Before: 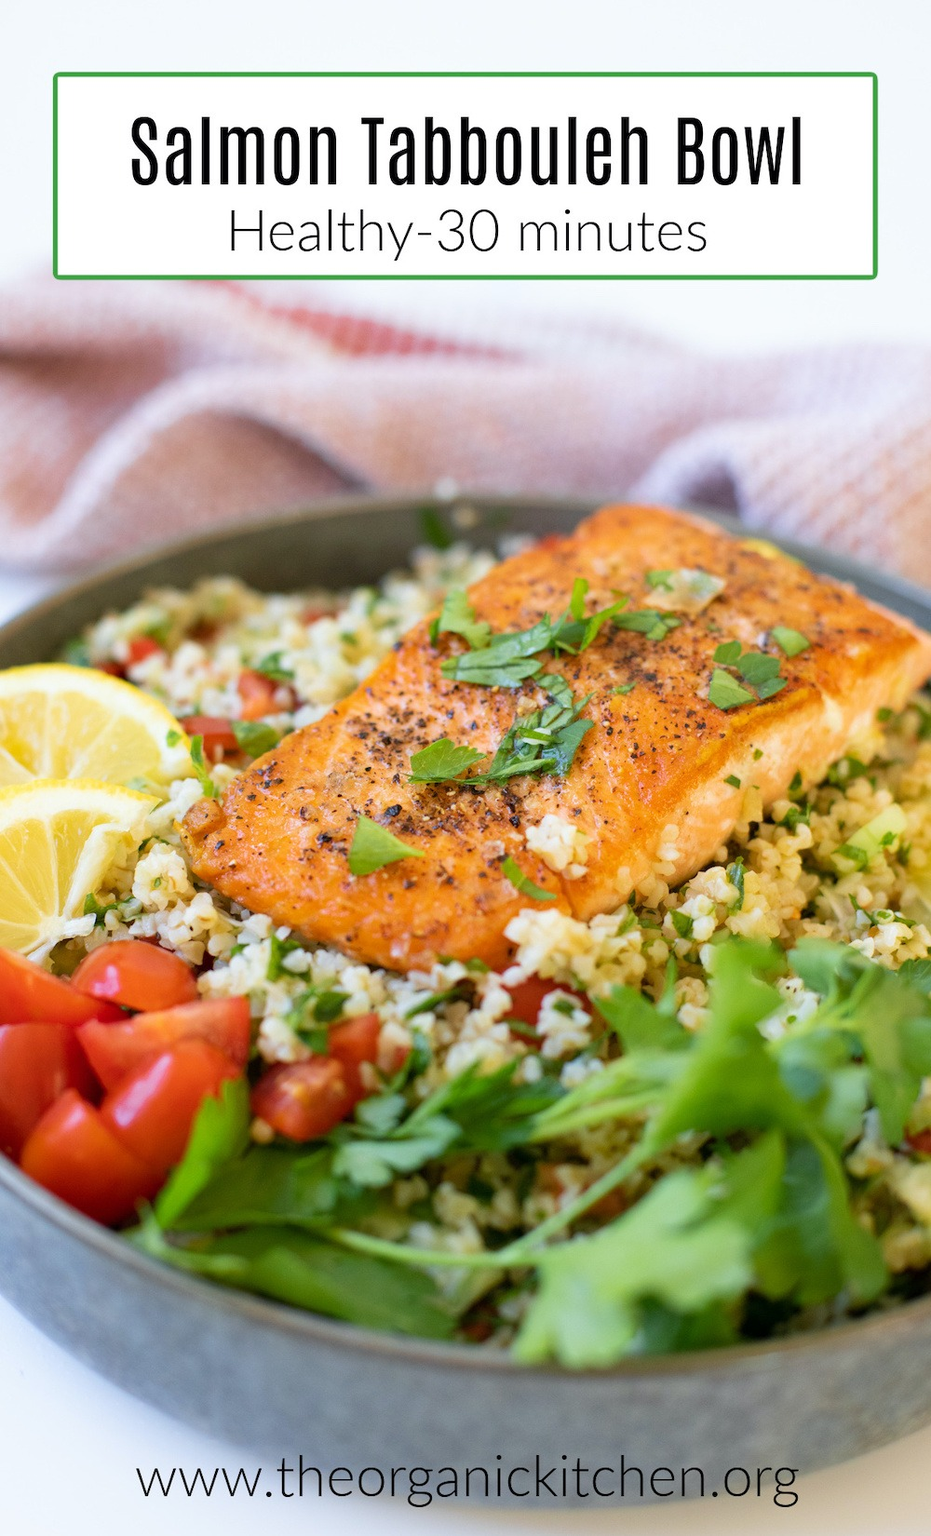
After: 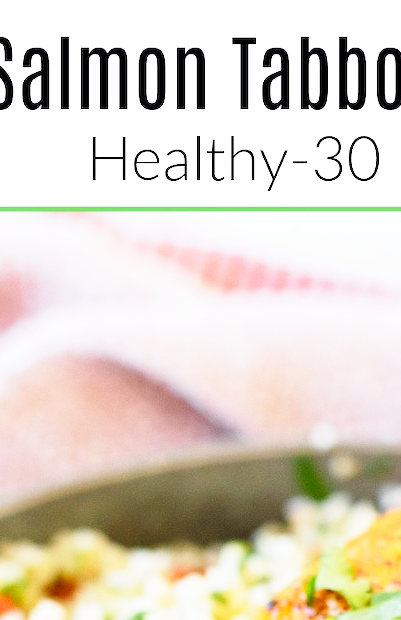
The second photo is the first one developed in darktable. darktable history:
crop: left 15.688%, top 5.438%, right 44.128%, bottom 56.975%
base curve: curves: ch0 [(0, 0) (0.018, 0.026) (0.143, 0.37) (0.33, 0.731) (0.458, 0.853) (0.735, 0.965) (0.905, 0.986) (1, 1)], preserve colors none
